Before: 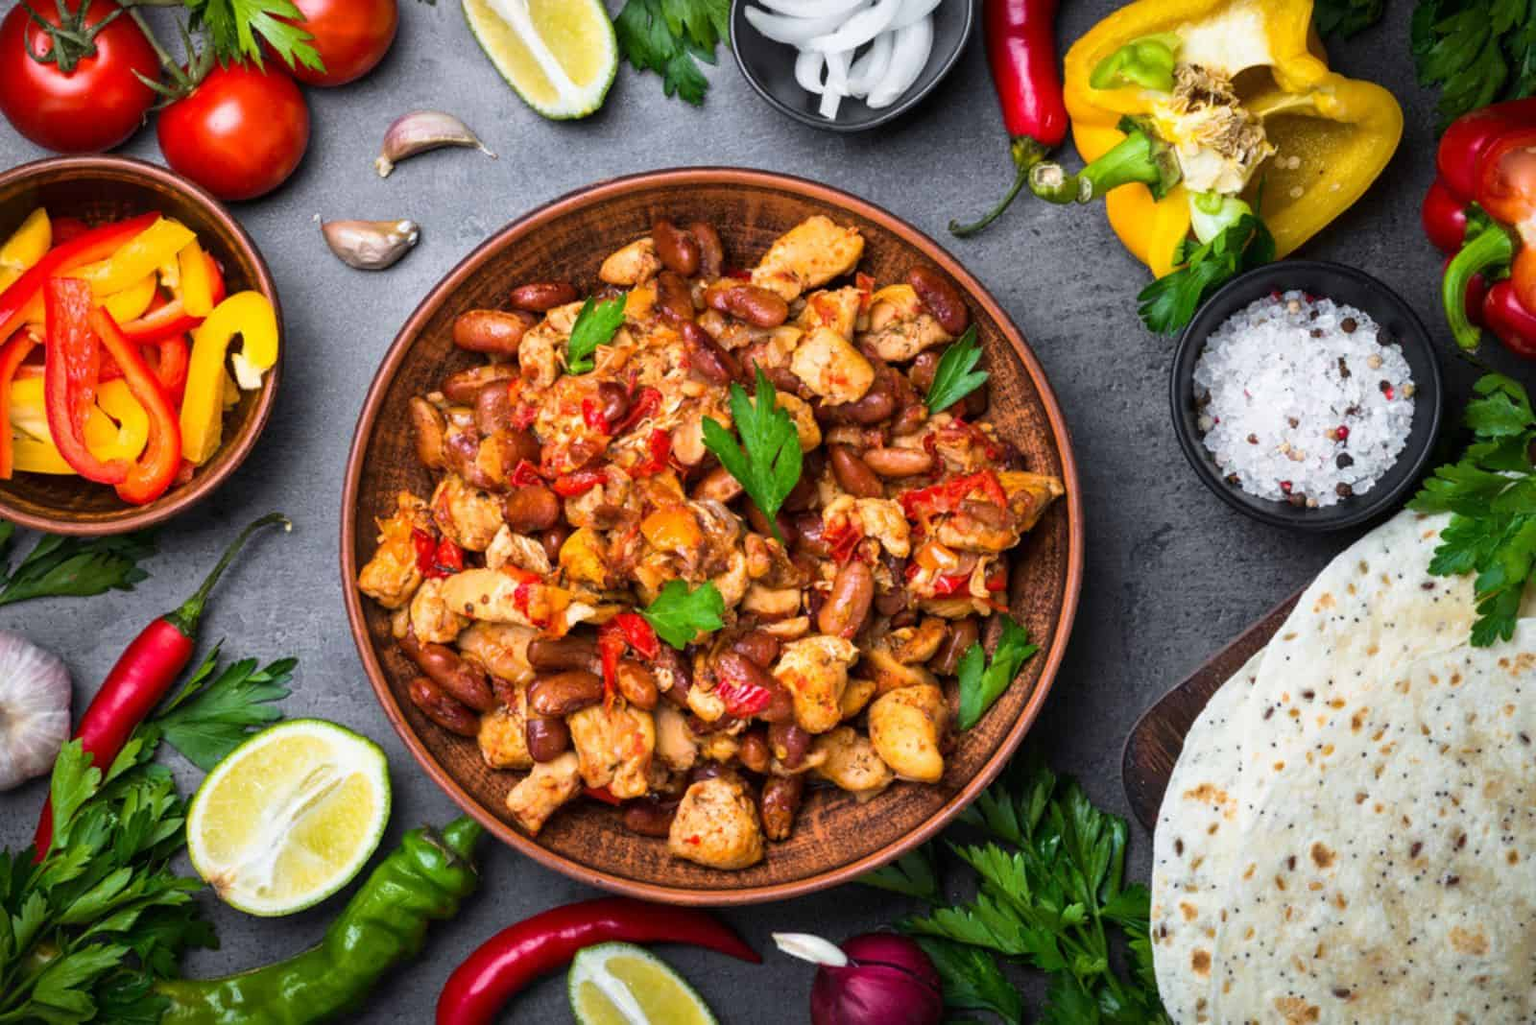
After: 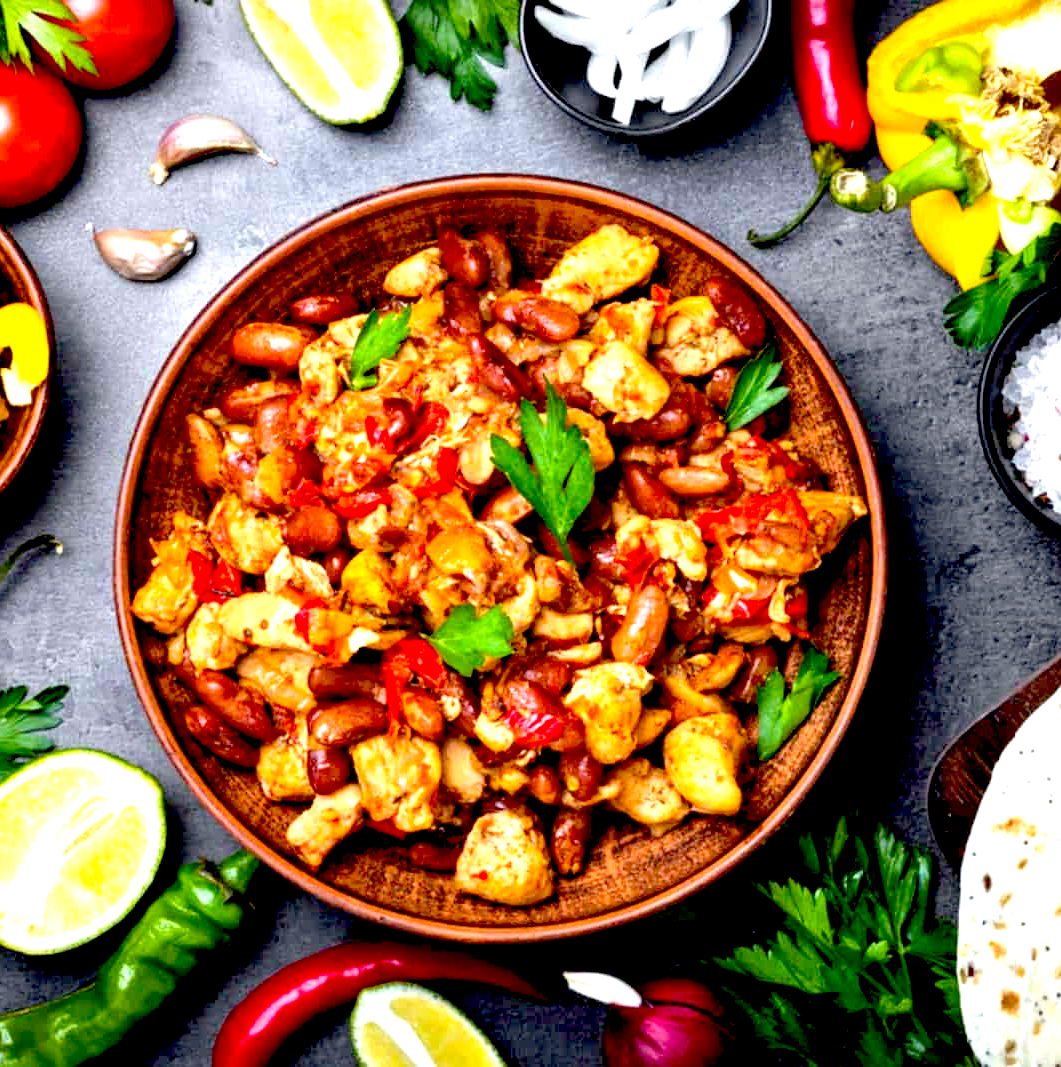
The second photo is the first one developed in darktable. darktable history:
exposure: black level correction 0.035, exposure 0.909 EV, compensate highlight preservation false
crop and rotate: left 15.178%, right 18.494%
